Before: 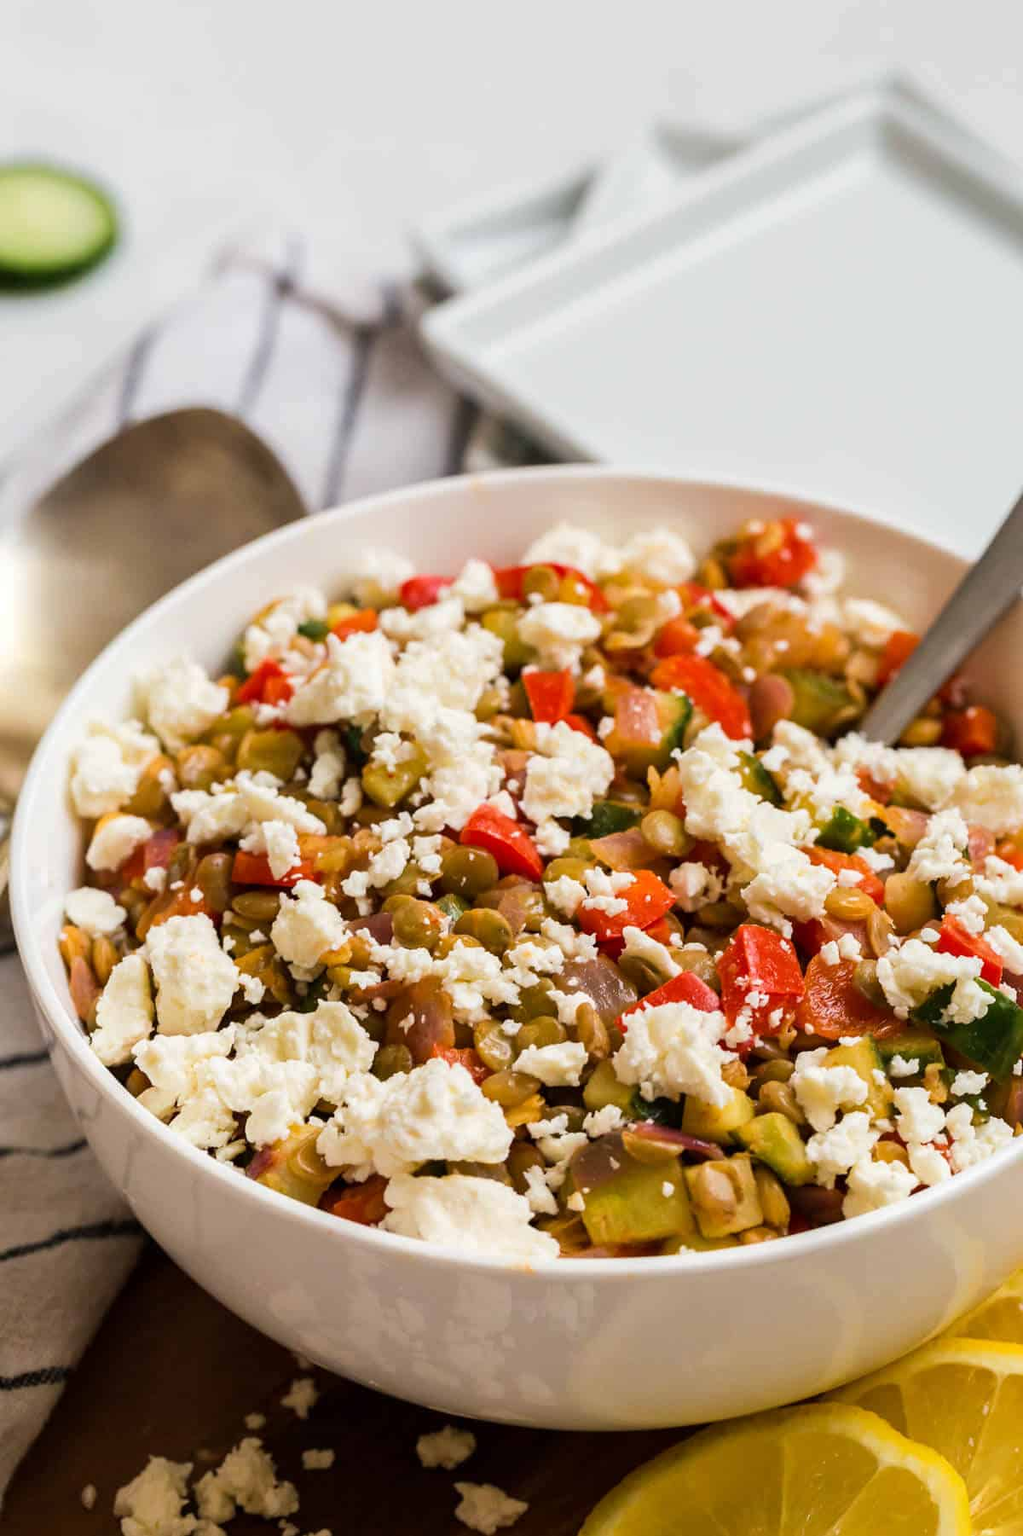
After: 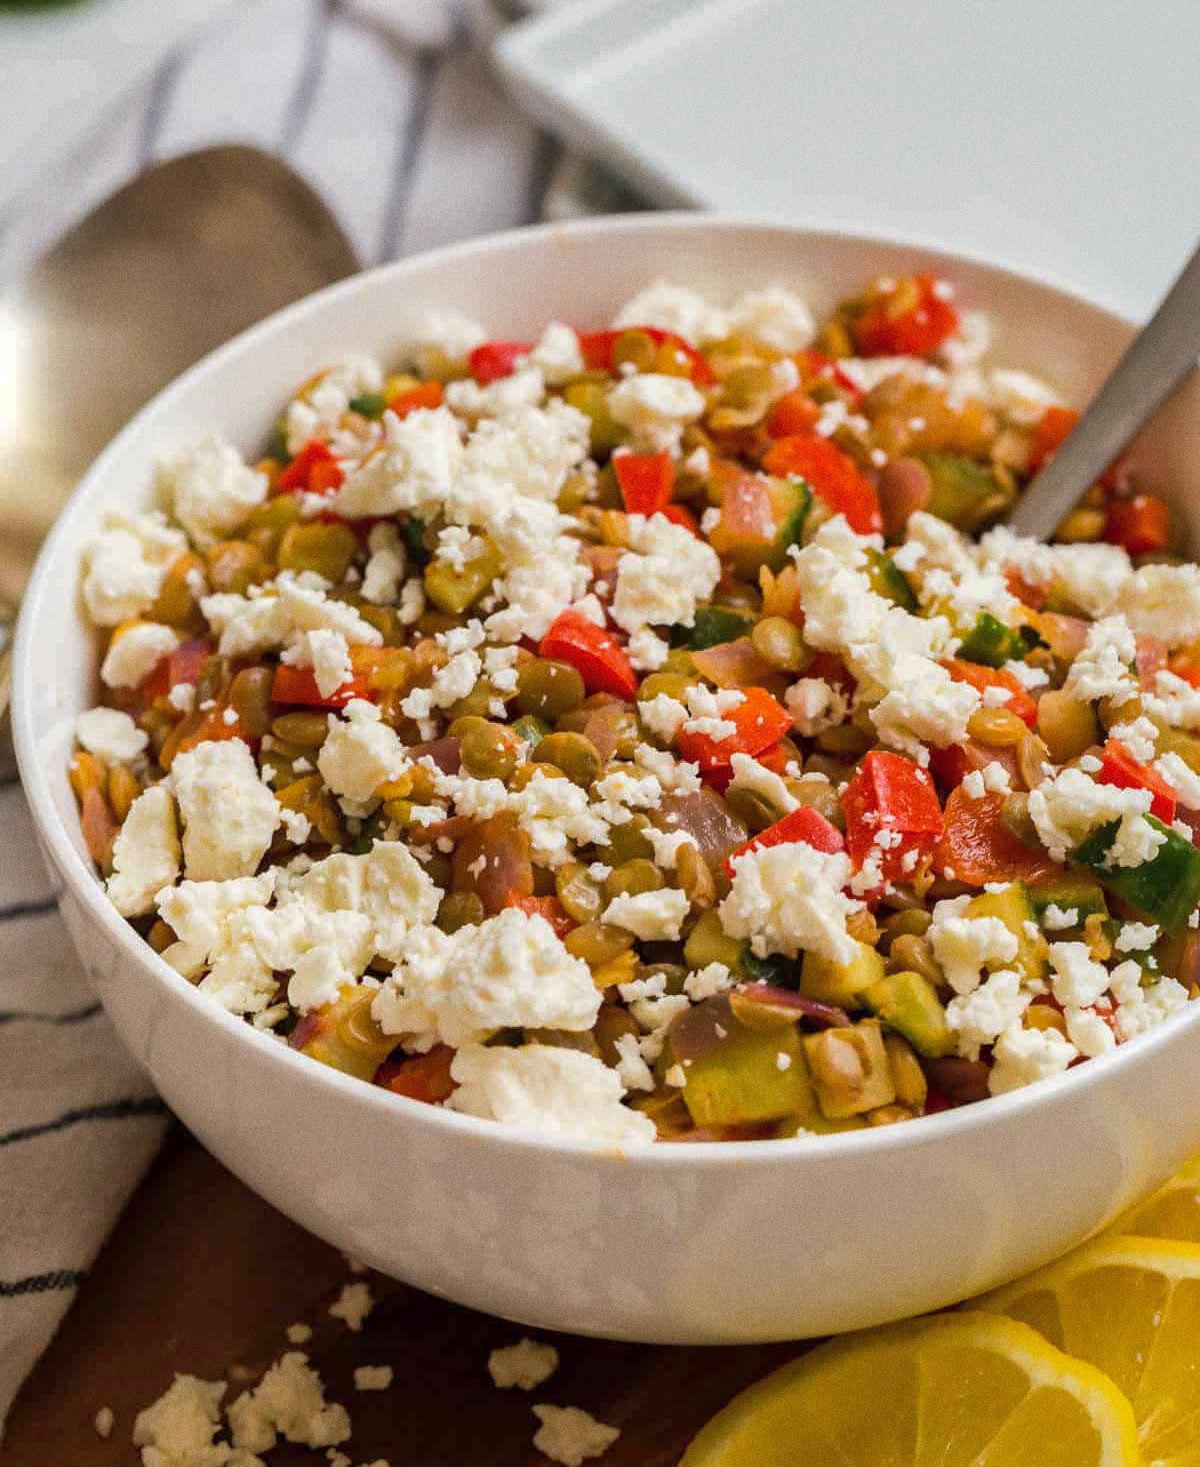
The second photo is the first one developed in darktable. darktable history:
shadows and highlights: on, module defaults
crop and rotate: top 18.507%
grain: coarseness 0.09 ISO
